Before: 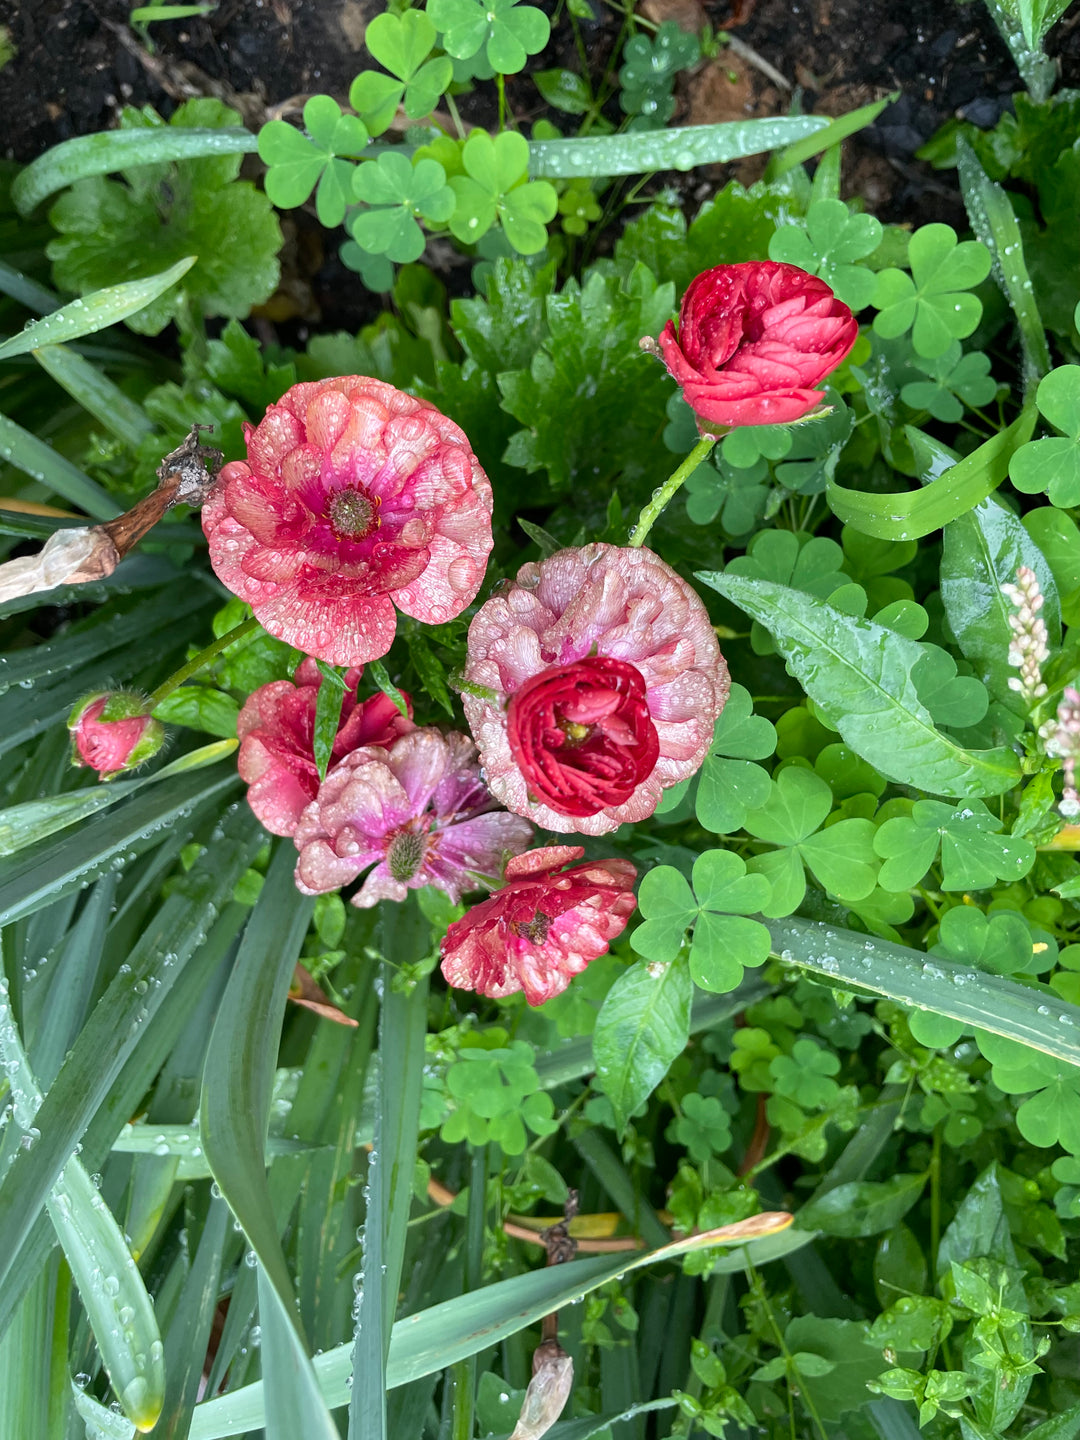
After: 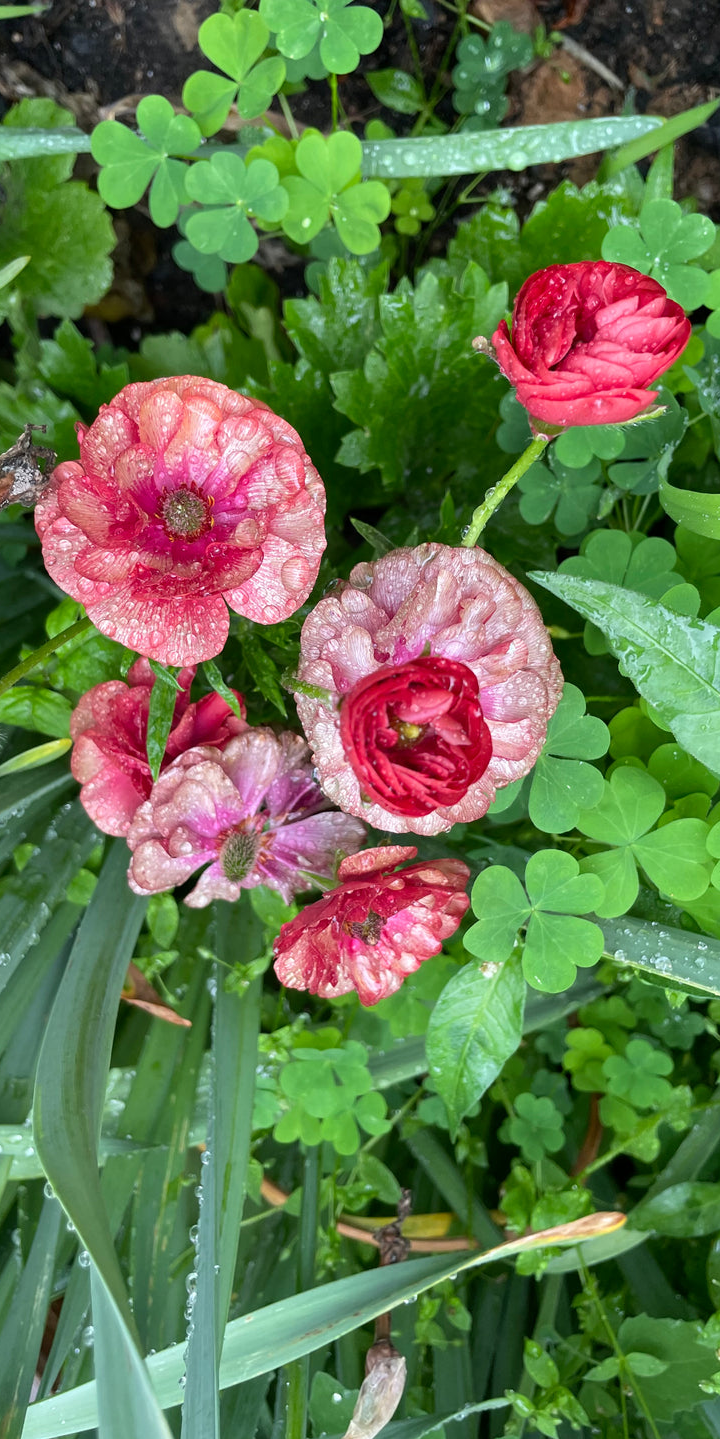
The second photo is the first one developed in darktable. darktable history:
crop and rotate: left 15.525%, right 17.807%
